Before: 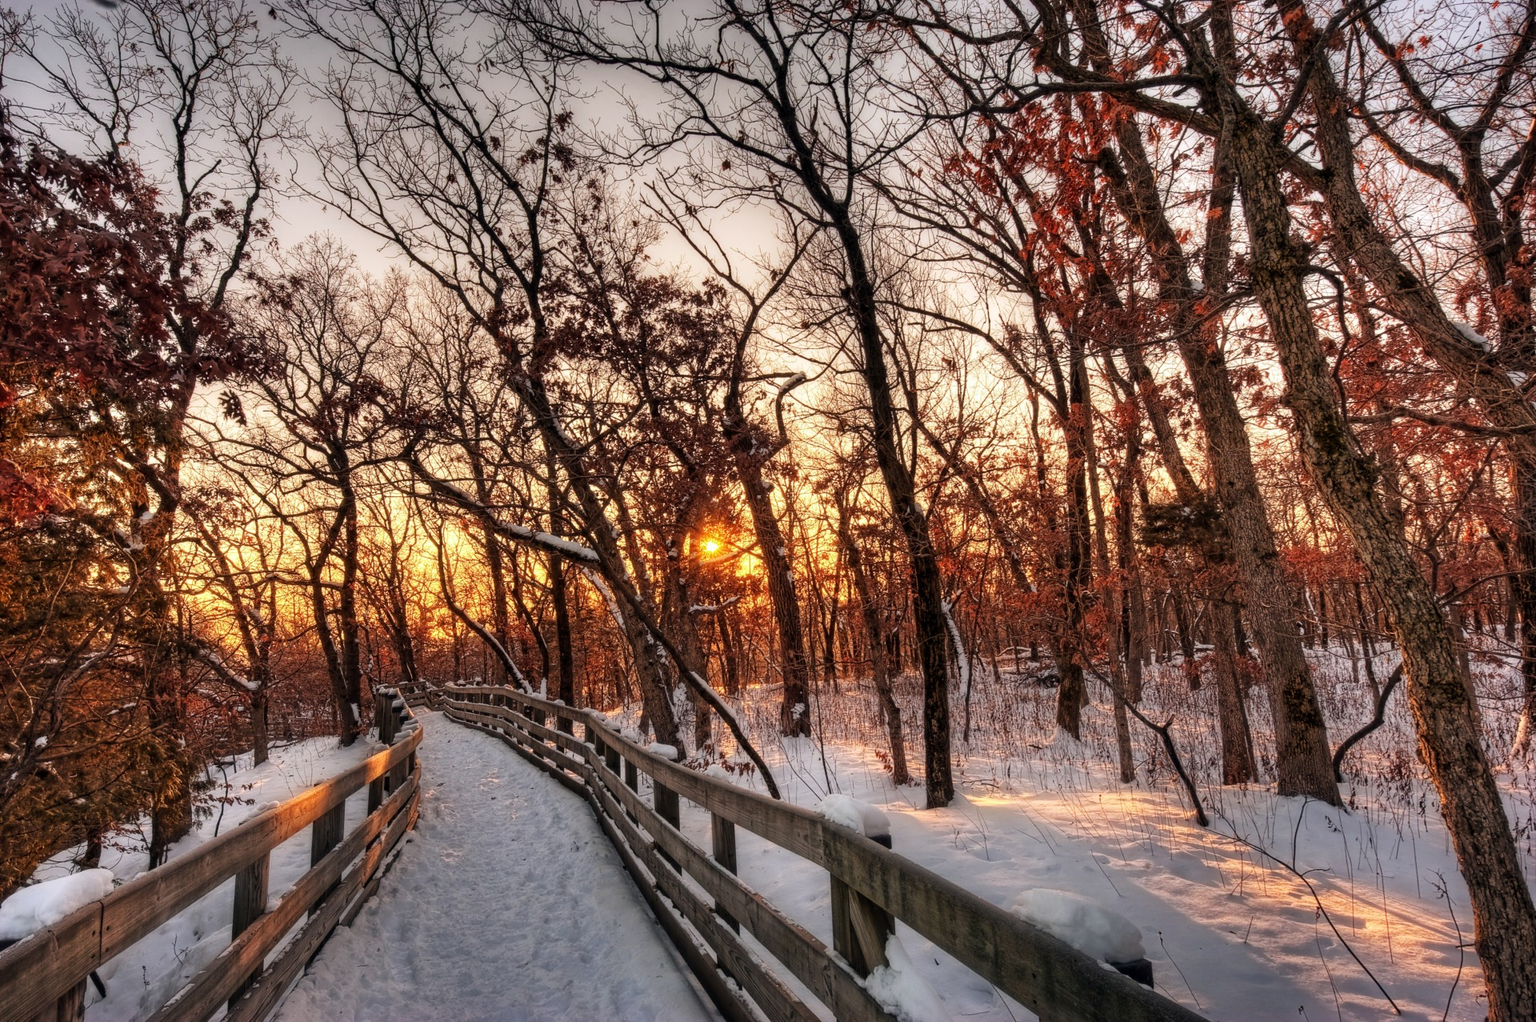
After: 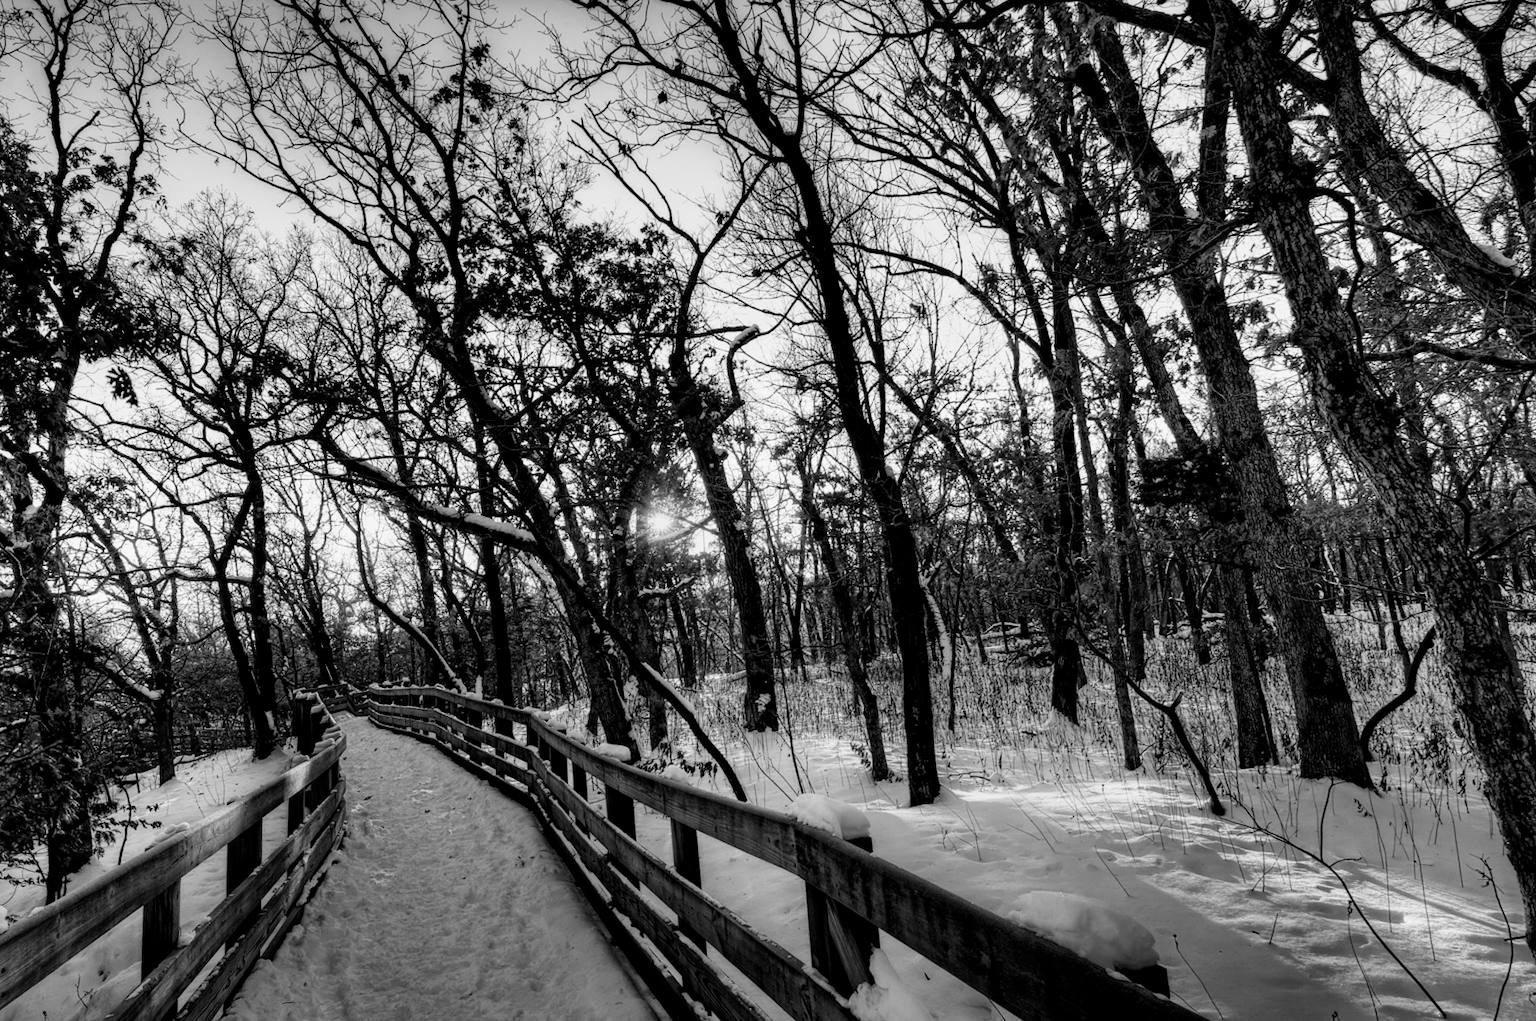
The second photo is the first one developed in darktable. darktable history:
crop and rotate: angle 1.96°, left 5.673%, top 5.673%
white balance: red 1.004, blue 1.096
filmic rgb: black relative exposure -5.5 EV, white relative exposure 2.5 EV, threshold 3 EV, target black luminance 0%, hardness 4.51, latitude 67.35%, contrast 1.453, shadows ↔ highlights balance -3.52%, preserve chrominance no, color science v4 (2020), contrast in shadows soft, enable highlight reconstruction true
monochrome: a 26.22, b 42.67, size 0.8
